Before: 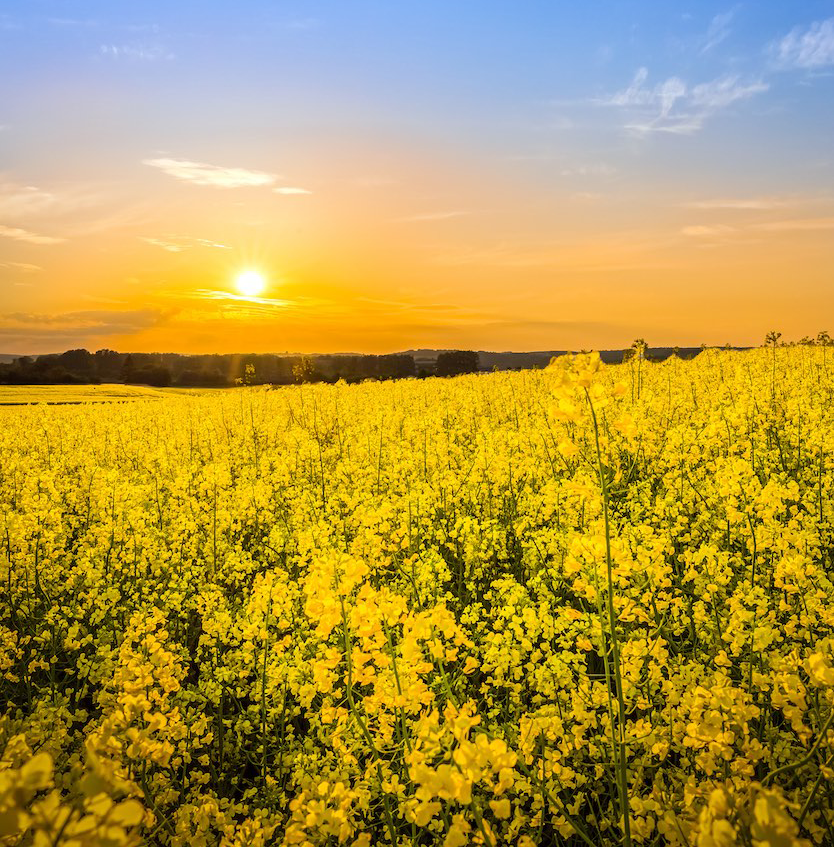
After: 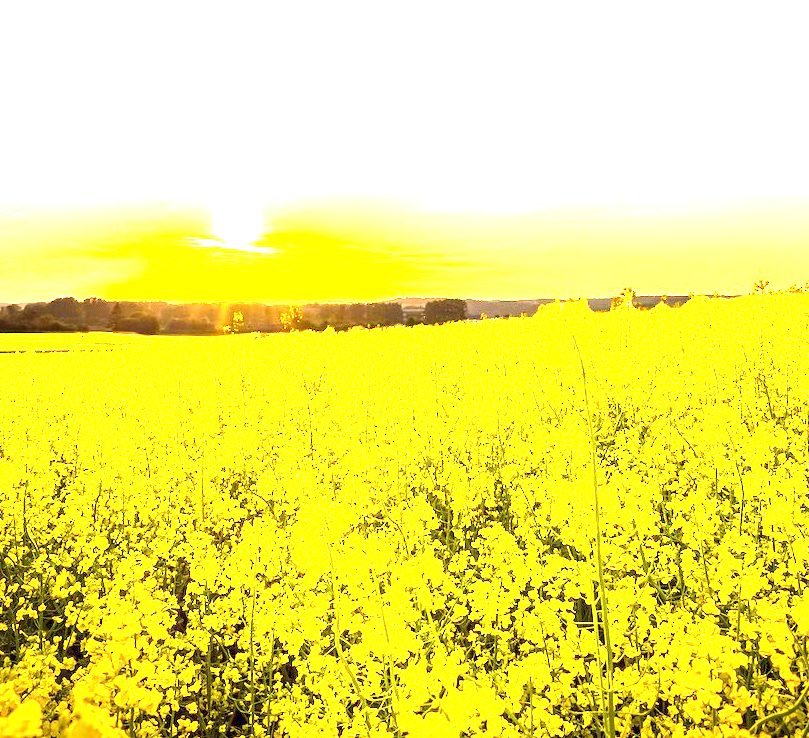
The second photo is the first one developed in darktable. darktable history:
crop: left 1.507%, top 6.147%, right 1.379%, bottom 6.637%
white balance: red 1.004, blue 1.024
exposure: black level correction 0.001, exposure 2.607 EV, compensate exposure bias true, compensate highlight preservation false
